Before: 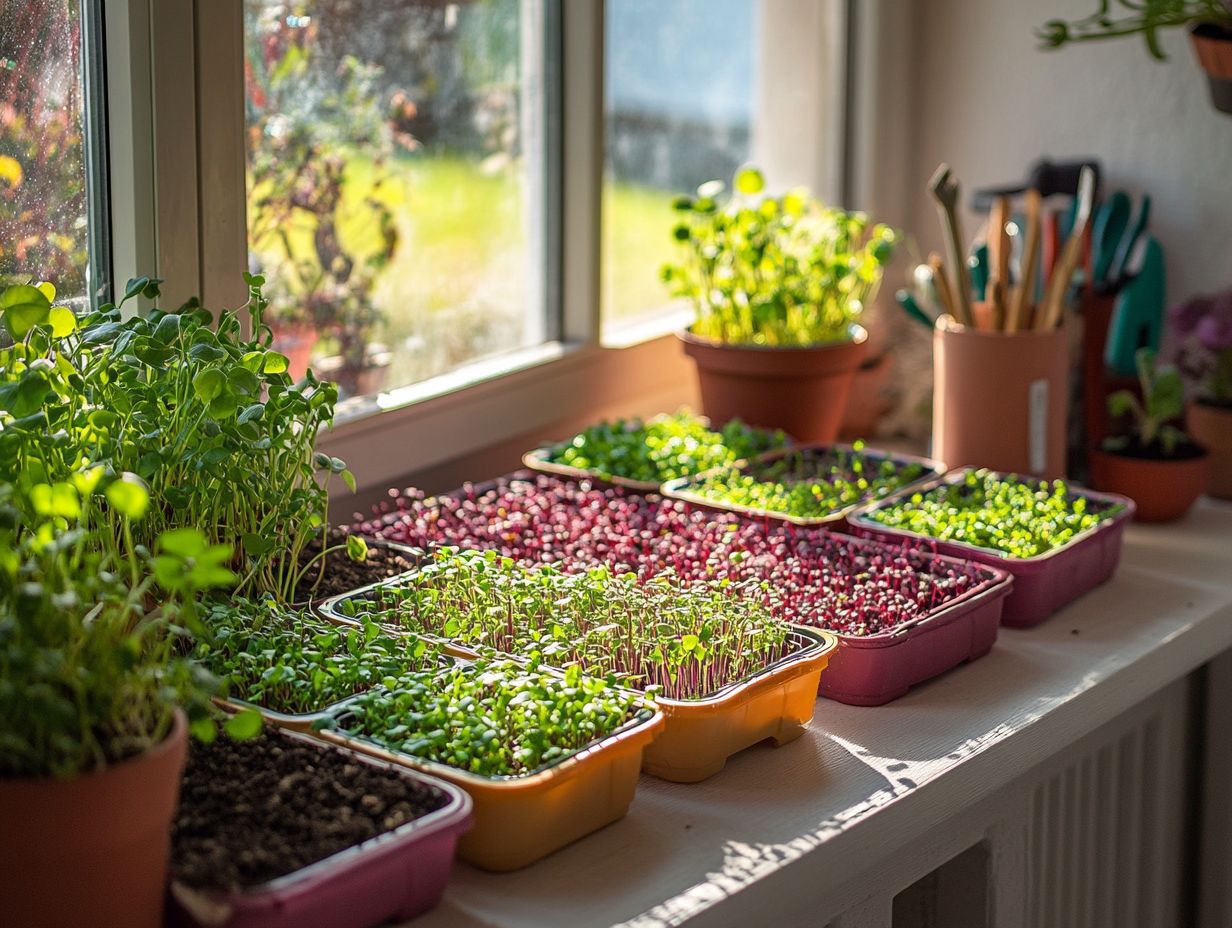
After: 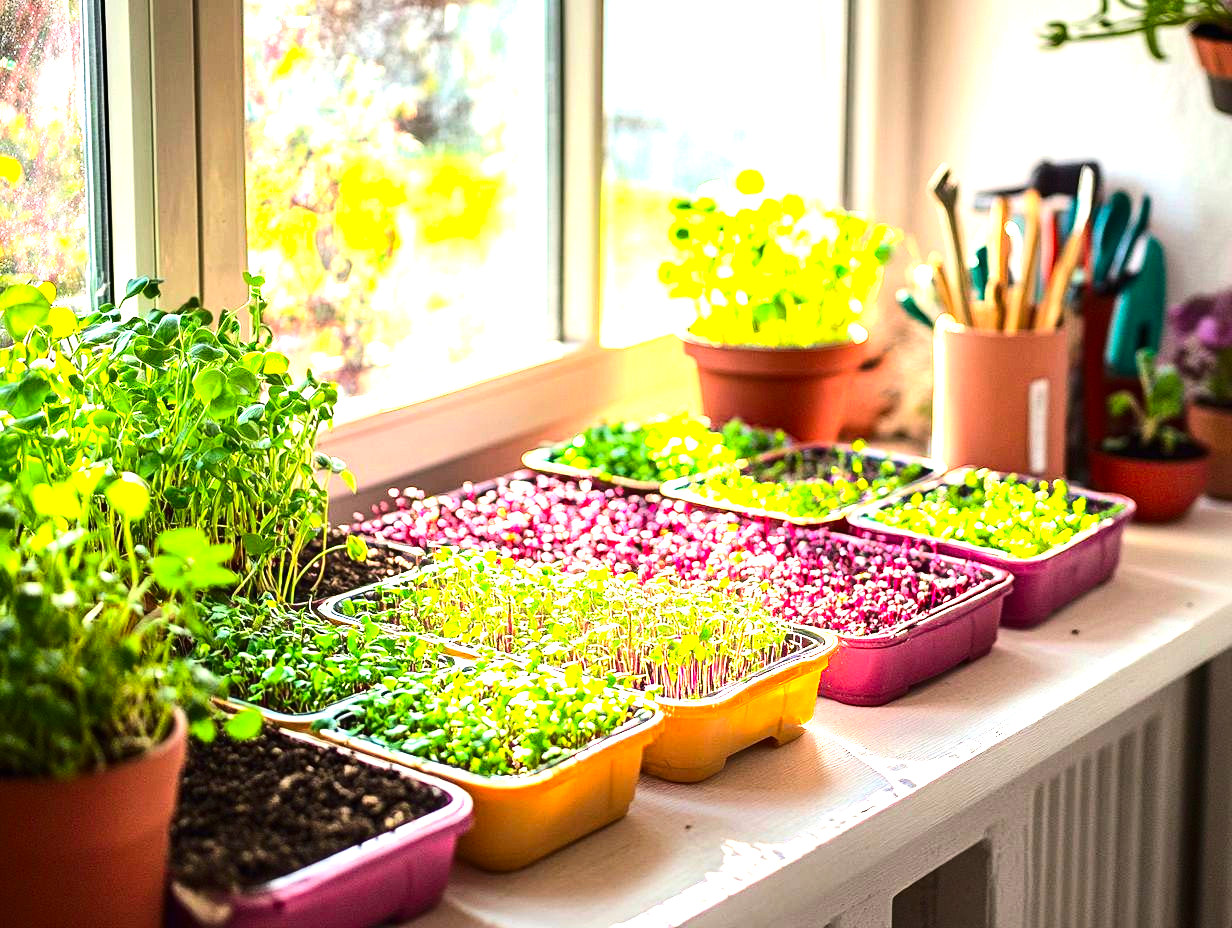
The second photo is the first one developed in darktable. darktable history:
tone equalizer: -8 EV -0.75 EV, -7 EV -0.7 EV, -6 EV -0.6 EV, -5 EV -0.4 EV, -3 EV 0.4 EV, -2 EV 0.6 EV, -1 EV 0.7 EV, +0 EV 0.75 EV, edges refinement/feathering 500, mask exposure compensation -1.57 EV, preserve details no
contrast brightness saturation: contrast 0.16, saturation 0.32
exposure: black level correction 0, exposure 1.625 EV, compensate exposure bias true, compensate highlight preservation false
